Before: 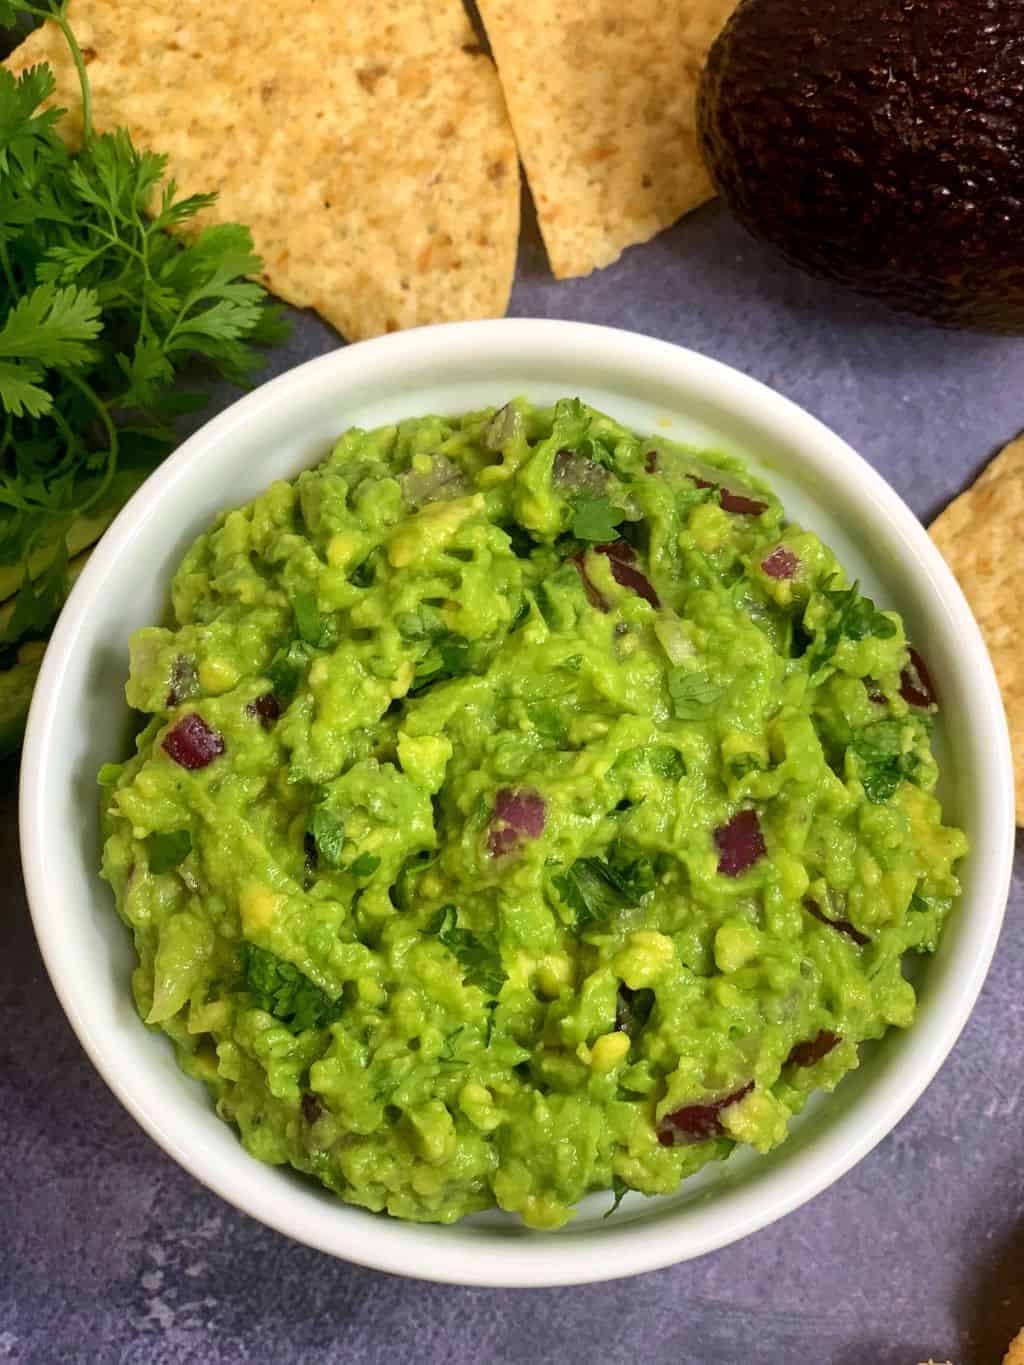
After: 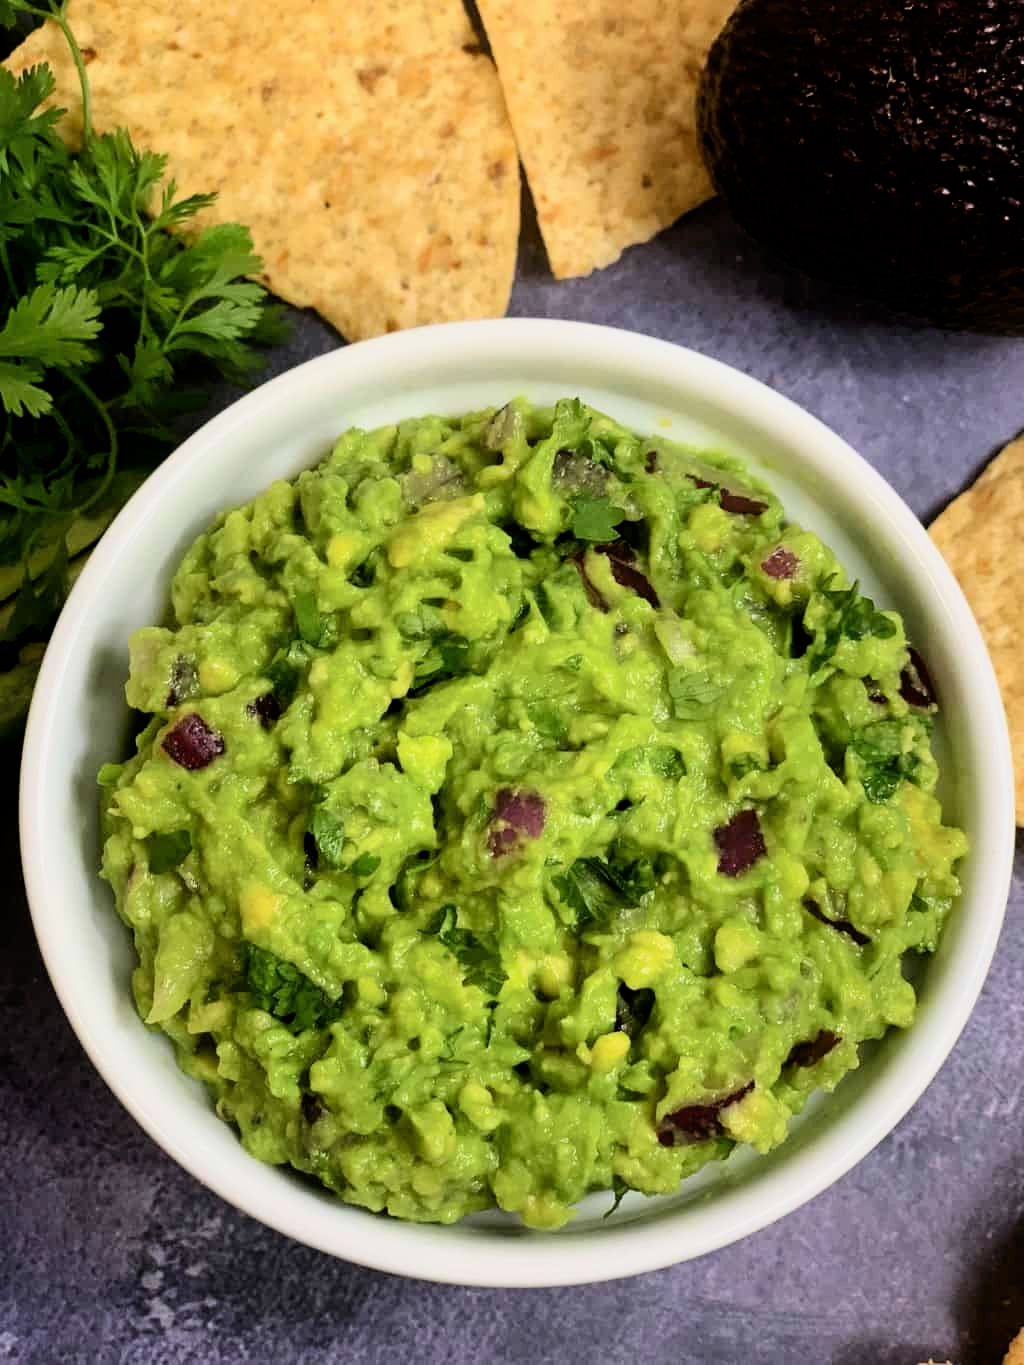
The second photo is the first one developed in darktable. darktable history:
filmic rgb: black relative exposure -16 EV, white relative exposure 6.23 EV, hardness 5.13, contrast 1.355, color science v6 (2022)
